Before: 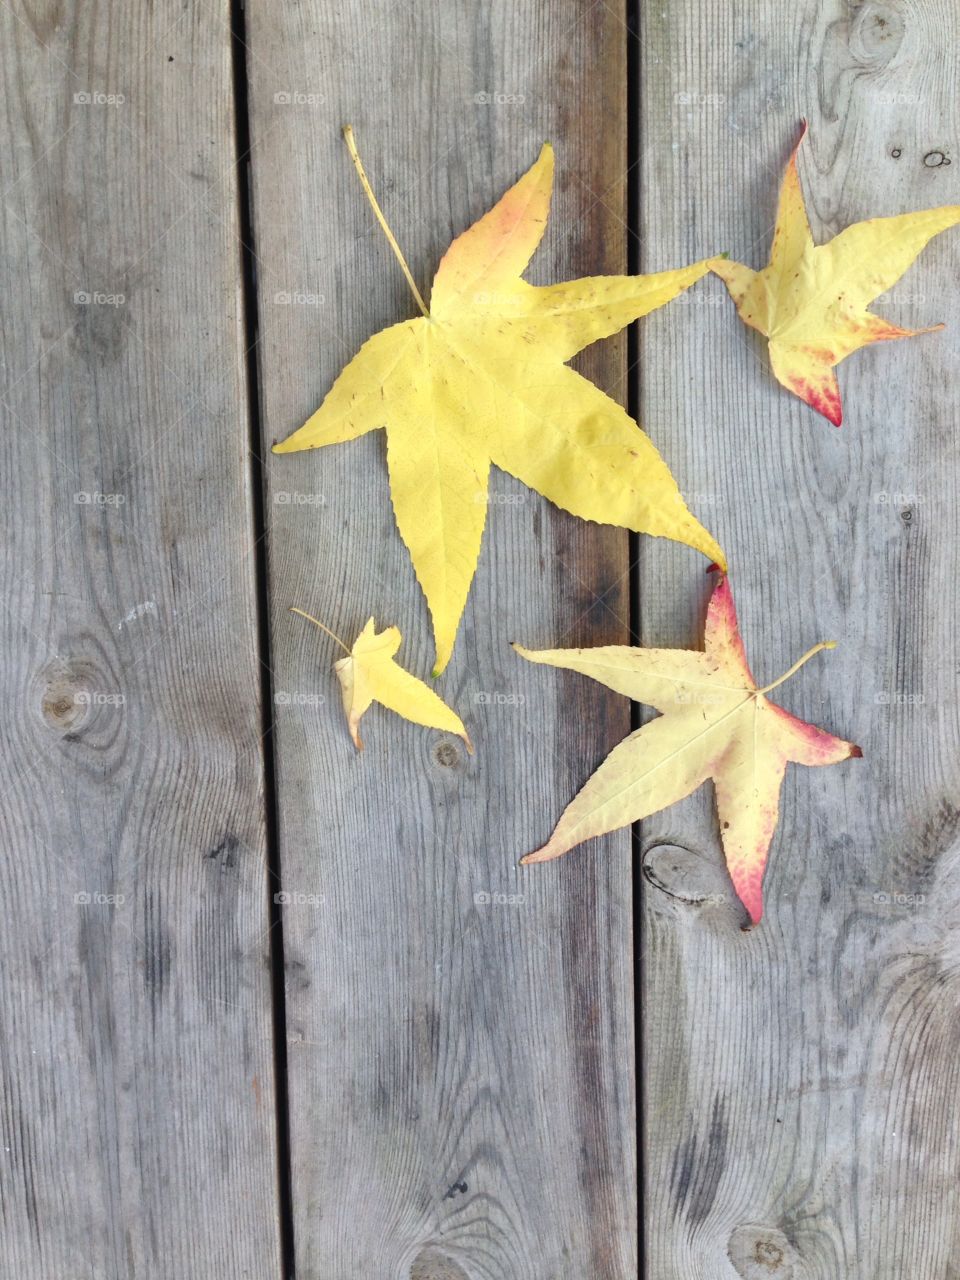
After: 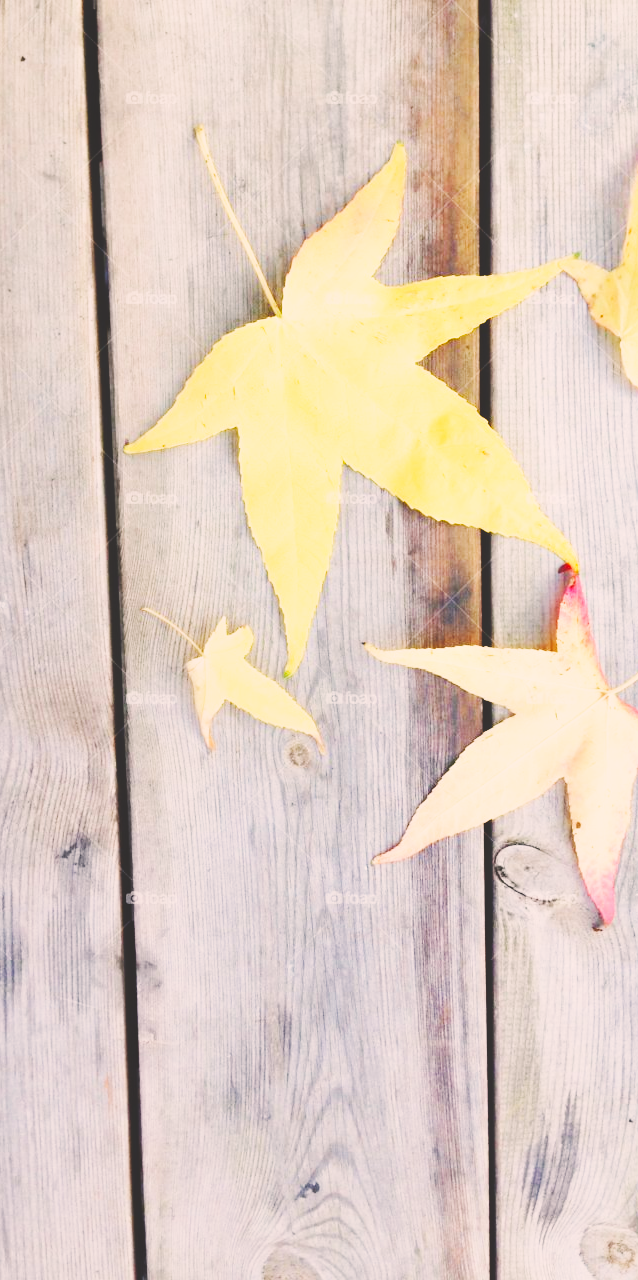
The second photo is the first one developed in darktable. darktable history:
tone equalizer: -8 EV 0.063 EV, smoothing diameter 2.16%, edges refinement/feathering 19.95, mask exposure compensation -1.57 EV, filter diffusion 5
color correction: highlights a* 5.93, highlights b* 4.76
crop and rotate: left 15.473%, right 18.02%
local contrast: detail 69%
base curve: curves: ch0 [(0, 0) (0, 0) (0.002, 0.001) (0.008, 0.003) (0.019, 0.011) (0.037, 0.037) (0.064, 0.11) (0.102, 0.232) (0.152, 0.379) (0.216, 0.524) (0.296, 0.665) (0.394, 0.789) (0.512, 0.881) (0.651, 0.945) (0.813, 0.986) (1, 1)], preserve colors none
